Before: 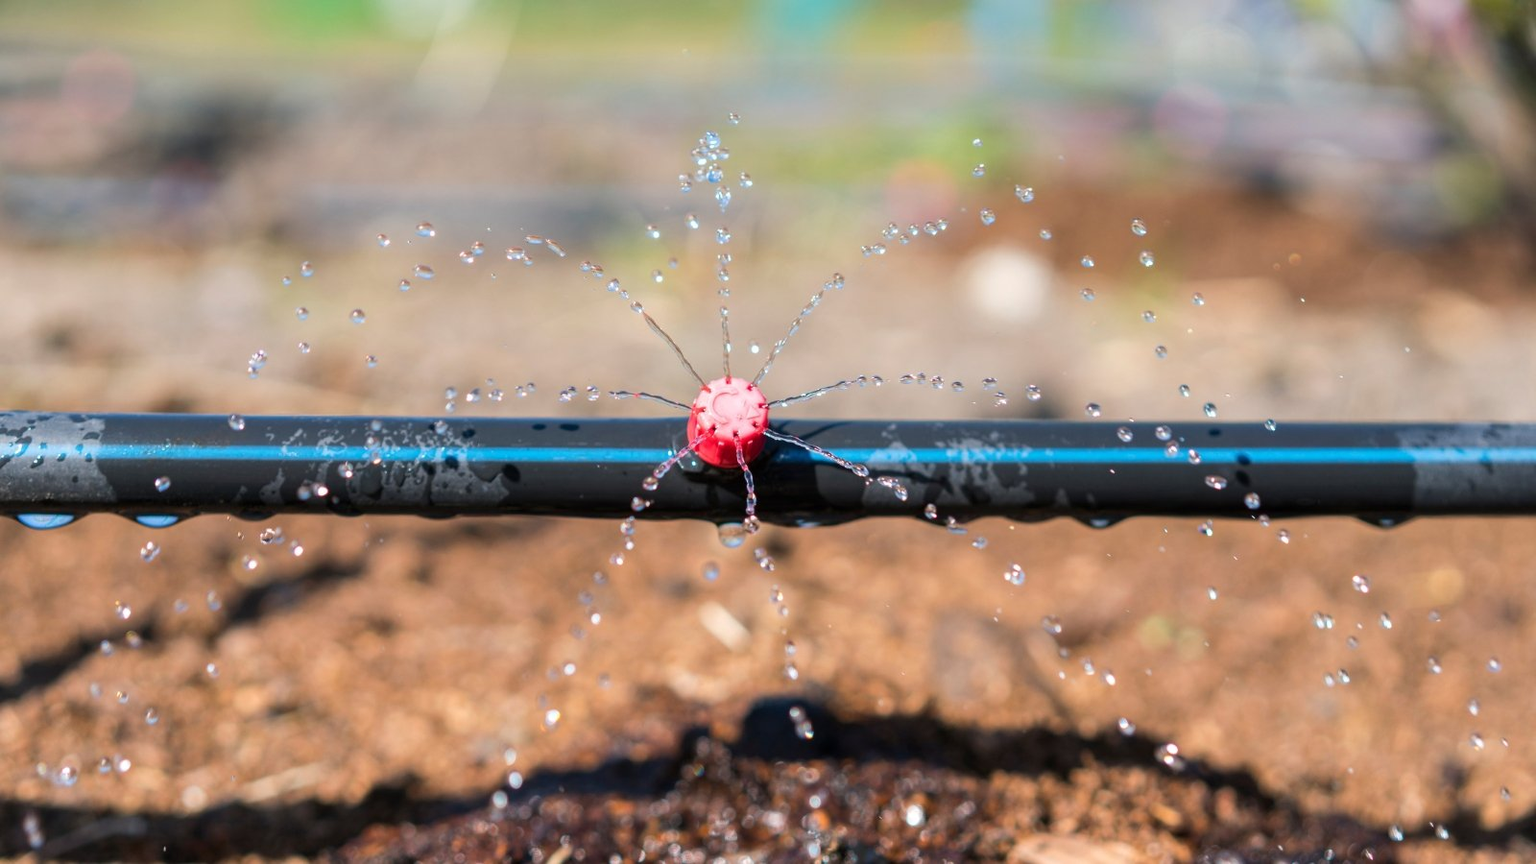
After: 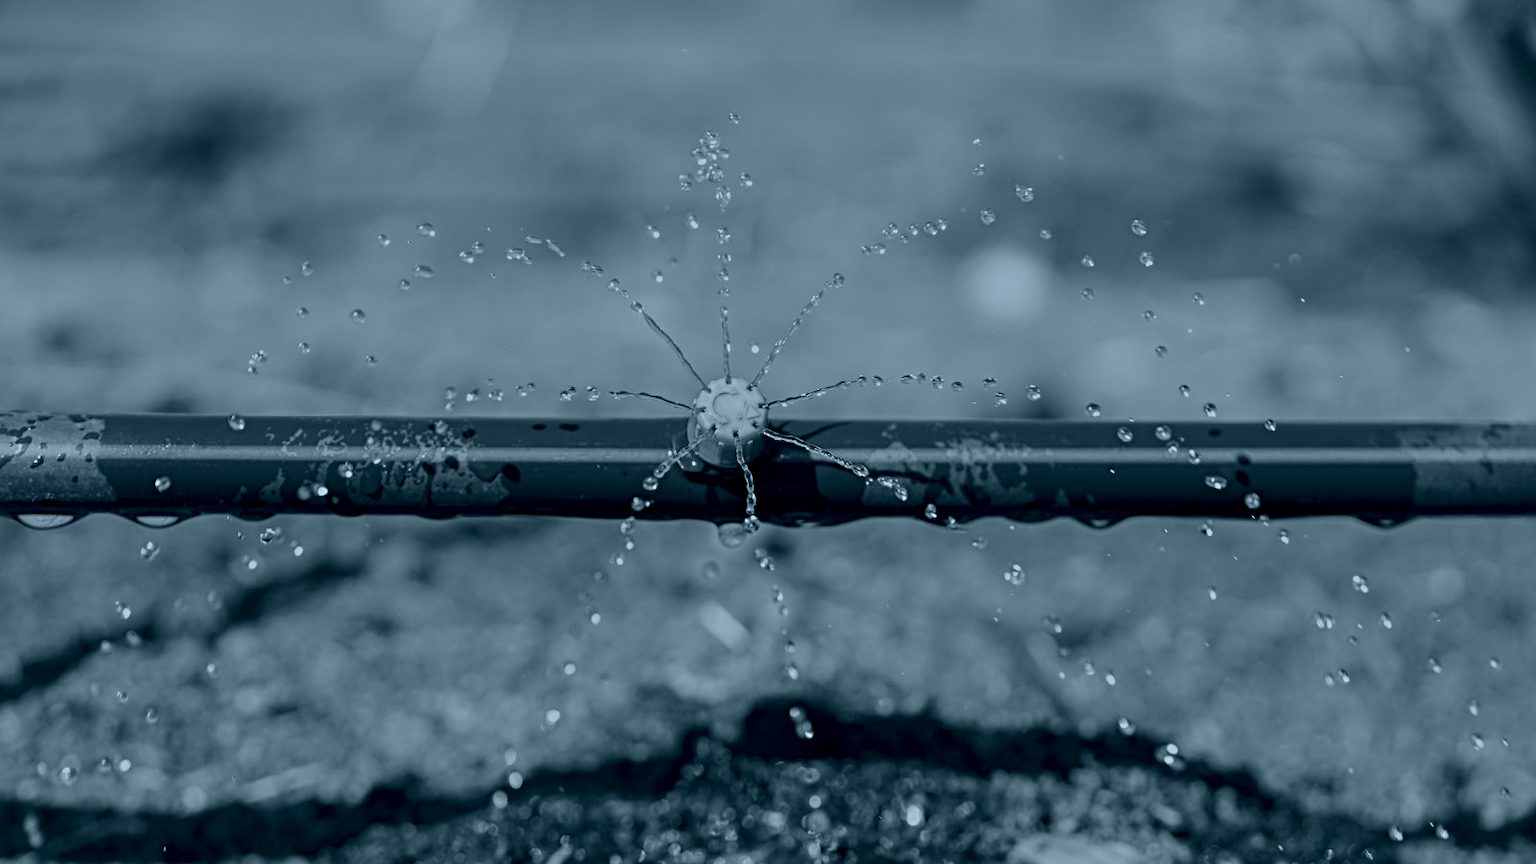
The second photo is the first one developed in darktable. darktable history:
sharpen: radius 4
colorize: hue 194.4°, saturation 29%, source mix 61.75%, lightness 3.98%, version 1
exposure: black level correction 0, exposure 1.015 EV, compensate exposure bias true, compensate highlight preservation false
